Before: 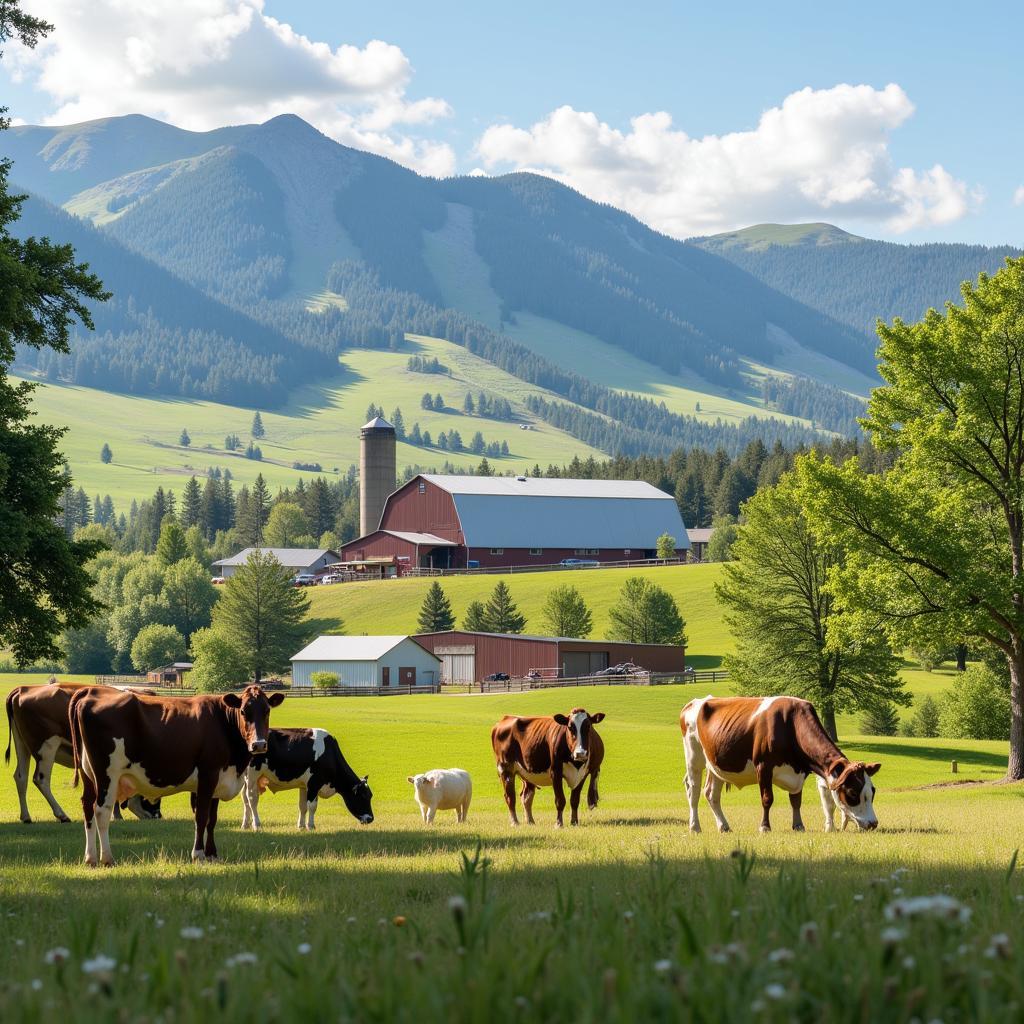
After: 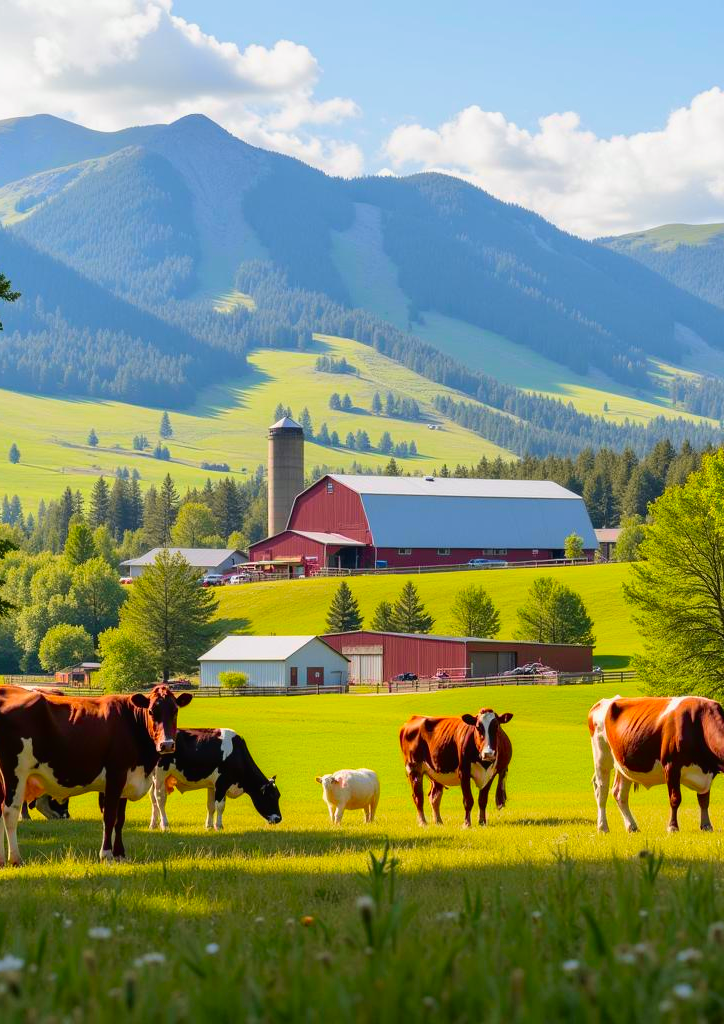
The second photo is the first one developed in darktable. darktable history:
tone curve: curves: ch0 [(0, 0.013) (0.036, 0.035) (0.274, 0.288) (0.504, 0.536) (0.844, 0.84) (1, 0.97)]; ch1 [(0, 0) (0.389, 0.403) (0.462, 0.48) (0.499, 0.5) (0.524, 0.529) (0.567, 0.603) (0.626, 0.651) (0.749, 0.781) (1, 1)]; ch2 [(0, 0) (0.464, 0.478) (0.5, 0.501) (0.533, 0.539) (0.599, 0.6) (0.704, 0.732) (1, 1)], color space Lab, independent channels, preserve colors none
tone equalizer: on, module defaults
crop and rotate: left 9.061%, right 20.142%
velvia: on, module defaults
contrast brightness saturation: saturation 0.5
